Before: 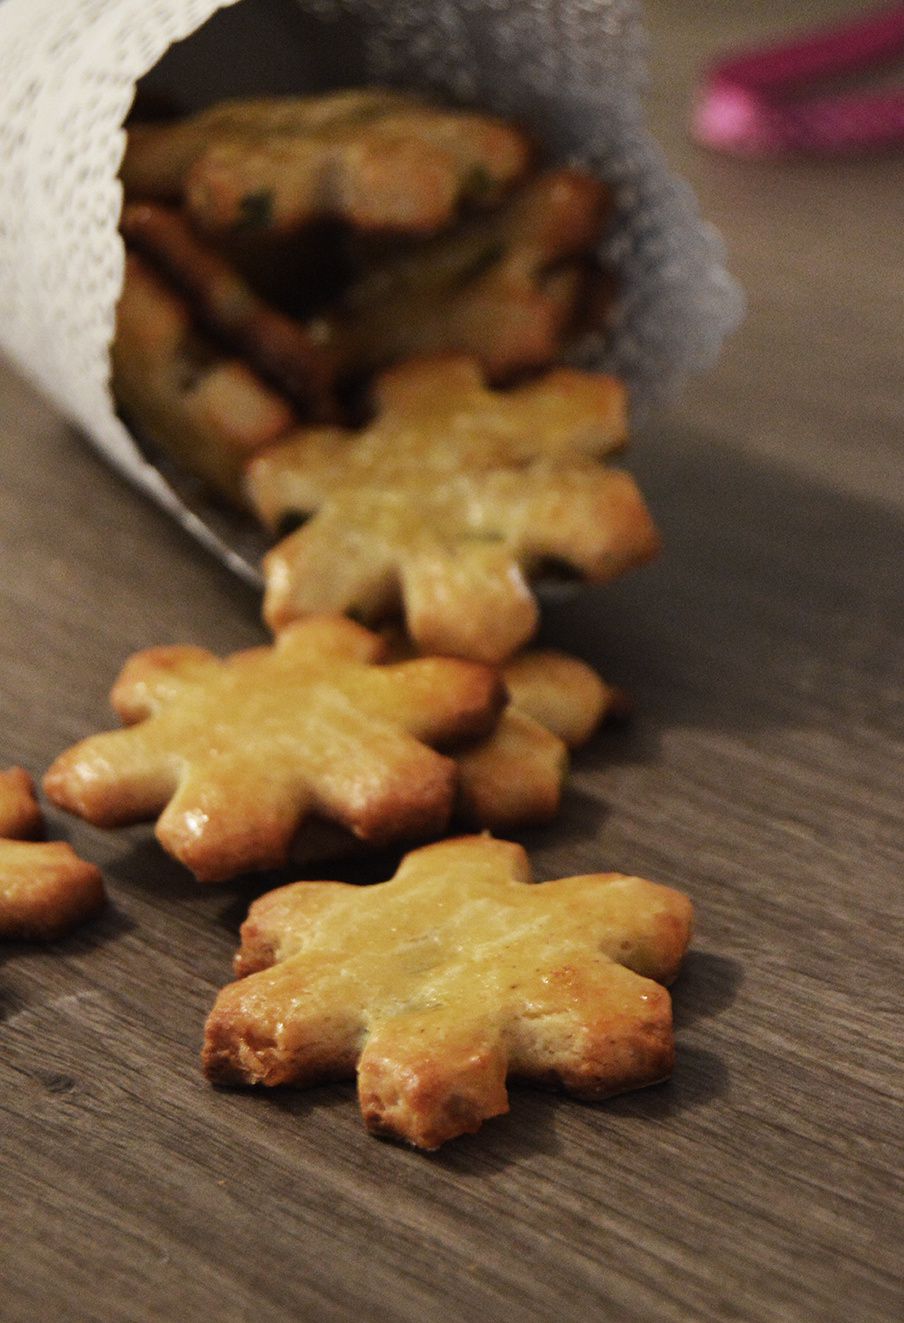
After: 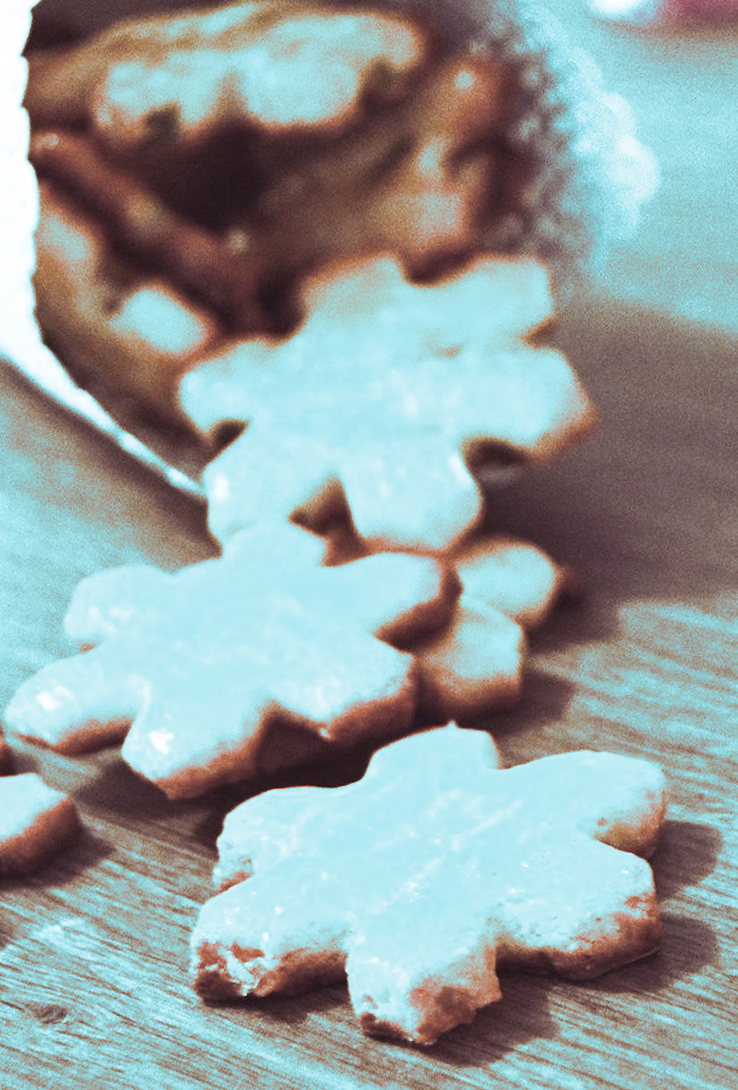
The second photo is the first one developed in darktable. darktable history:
split-toning: shadows › hue 327.6°, highlights › hue 198°, highlights › saturation 0.55, balance -21.25, compress 0%
base curve: curves: ch0 [(0, 0) (0.495, 0.917) (1, 1)], preserve colors none
contrast brightness saturation: contrast 0.43, brightness 0.56, saturation -0.19
crop and rotate: angle 1°, left 4.281%, top 0.642%, right 11.383%, bottom 2.486%
rotate and perspective: rotation -4.57°, crop left 0.054, crop right 0.944, crop top 0.087, crop bottom 0.914
